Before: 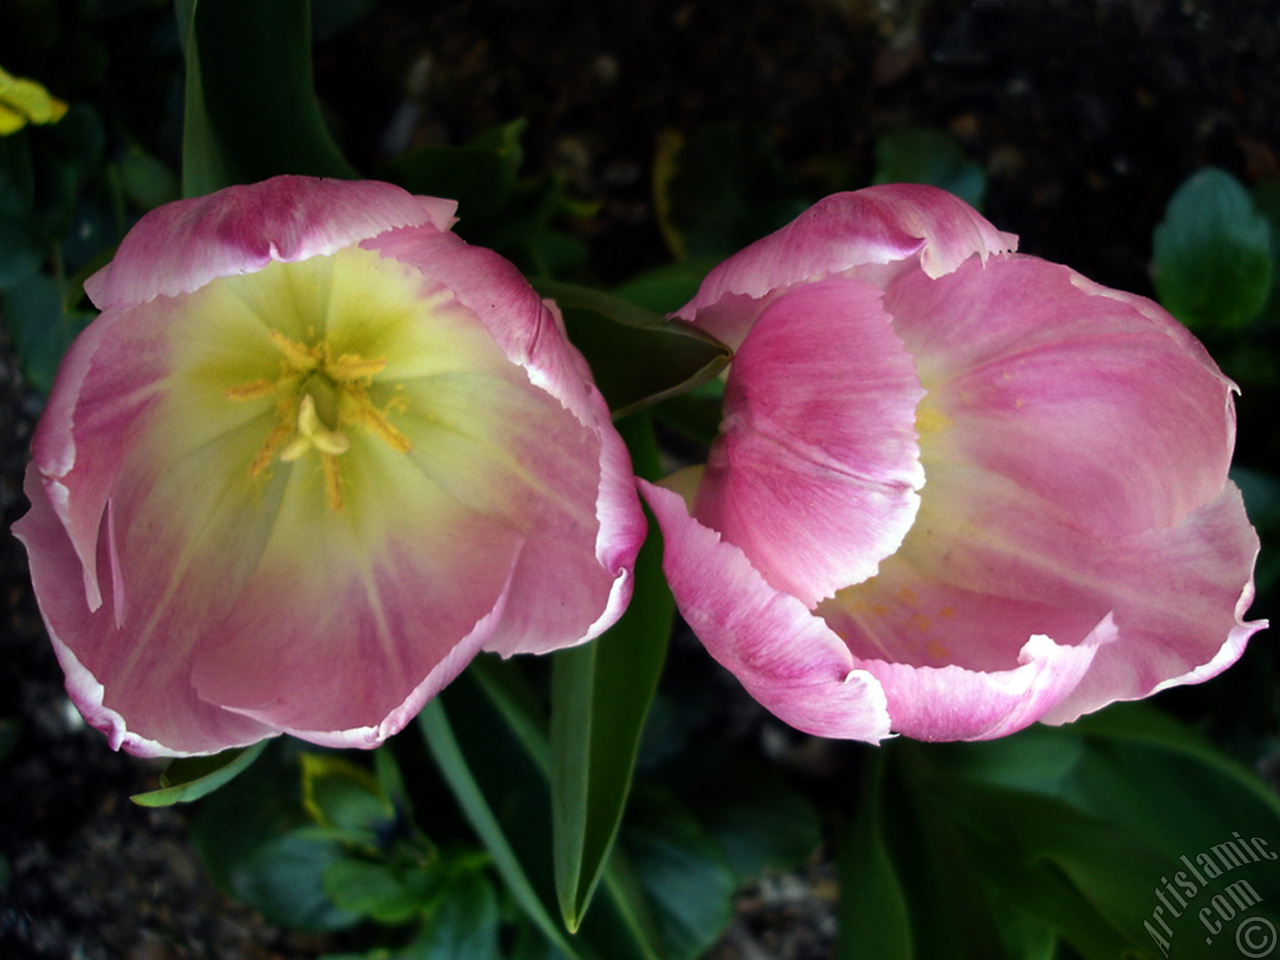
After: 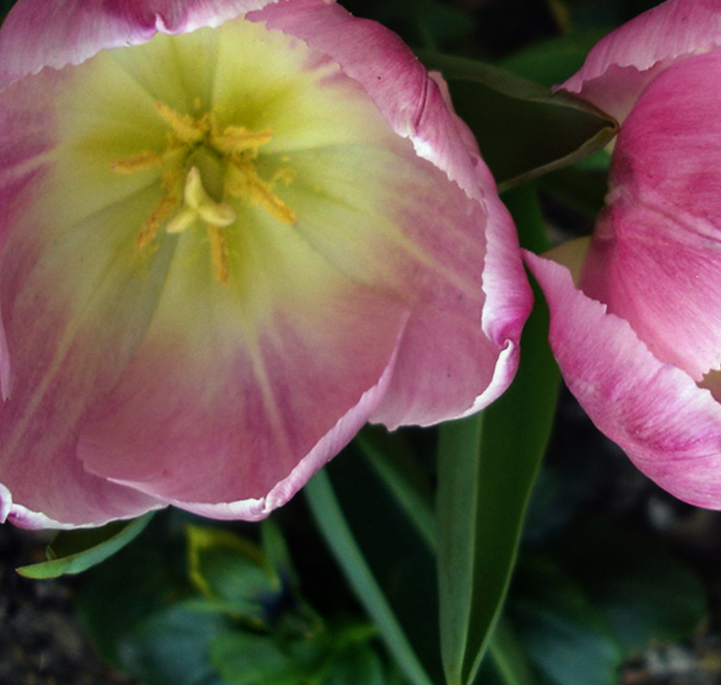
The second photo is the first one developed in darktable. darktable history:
local contrast: detail 110%
crop: left 8.966%, top 23.852%, right 34.699%, bottom 4.703%
tone equalizer: on, module defaults
